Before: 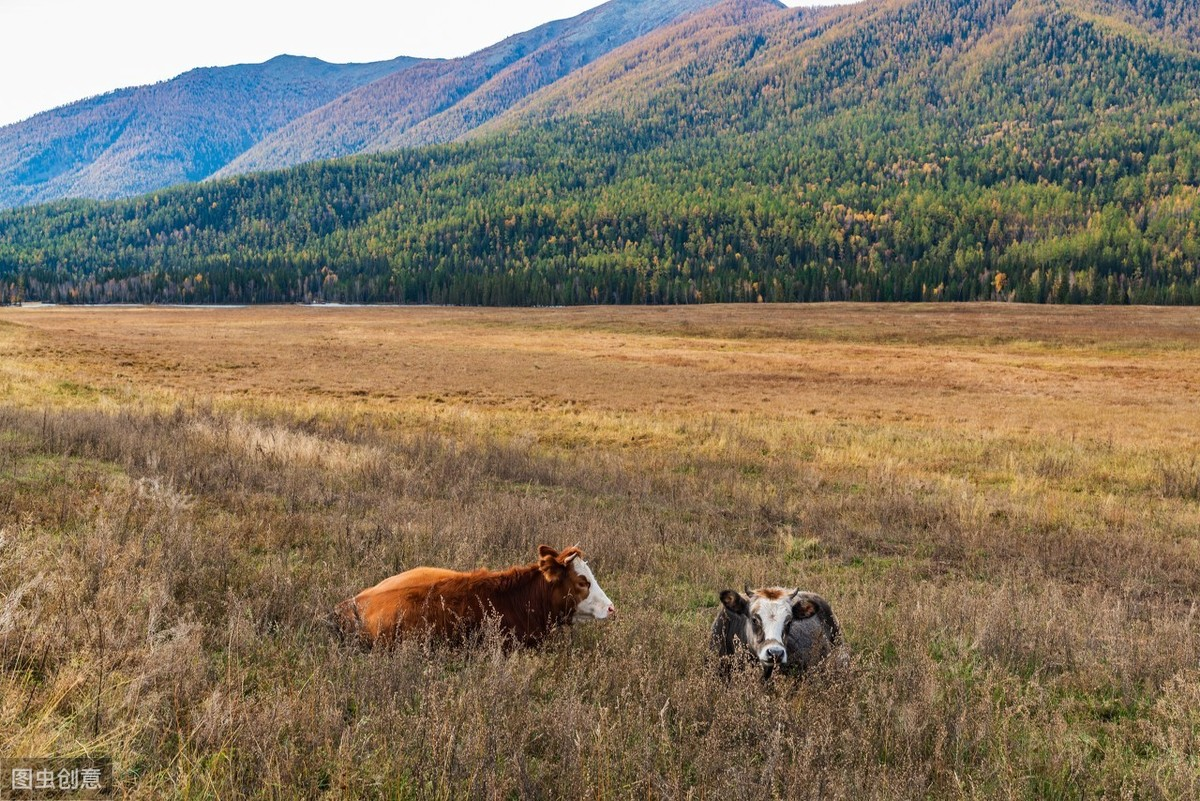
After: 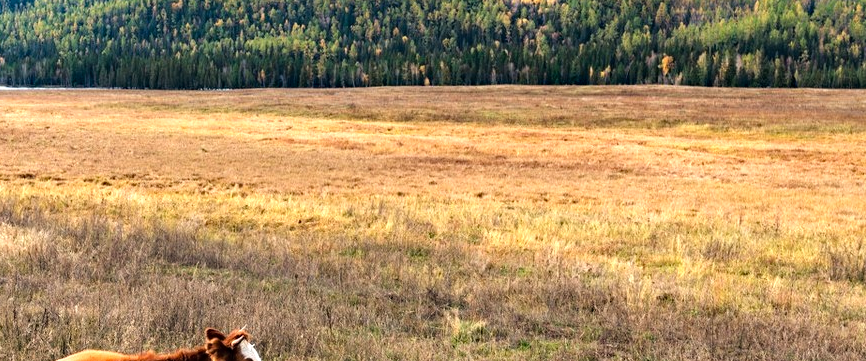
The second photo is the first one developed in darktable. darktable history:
color calibration: illuminant same as pipeline (D50), adaptation XYZ, x 0.345, y 0.358, temperature 5019.67 K
crop and rotate: left 27.783%, top 27.149%, bottom 27.695%
haze removal: compatibility mode true, adaptive false
tone equalizer: -8 EV -1.08 EV, -7 EV -1.02 EV, -6 EV -0.858 EV, -5 EV -0.558 EV, -3 EV 0.549 EV, -2 EV 0.849 EV, -1 EV 0.987 EV, +0 EV 1.06 EV, mask exposure compensation -0.492 EV
